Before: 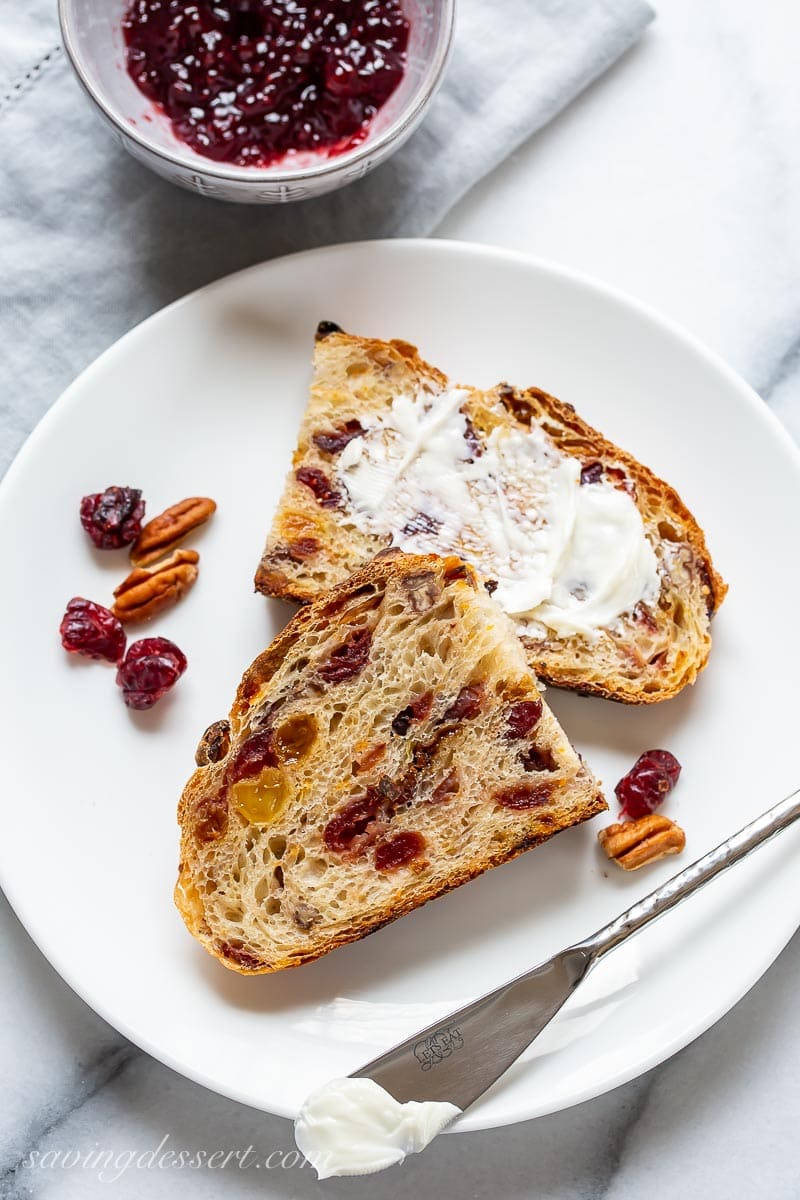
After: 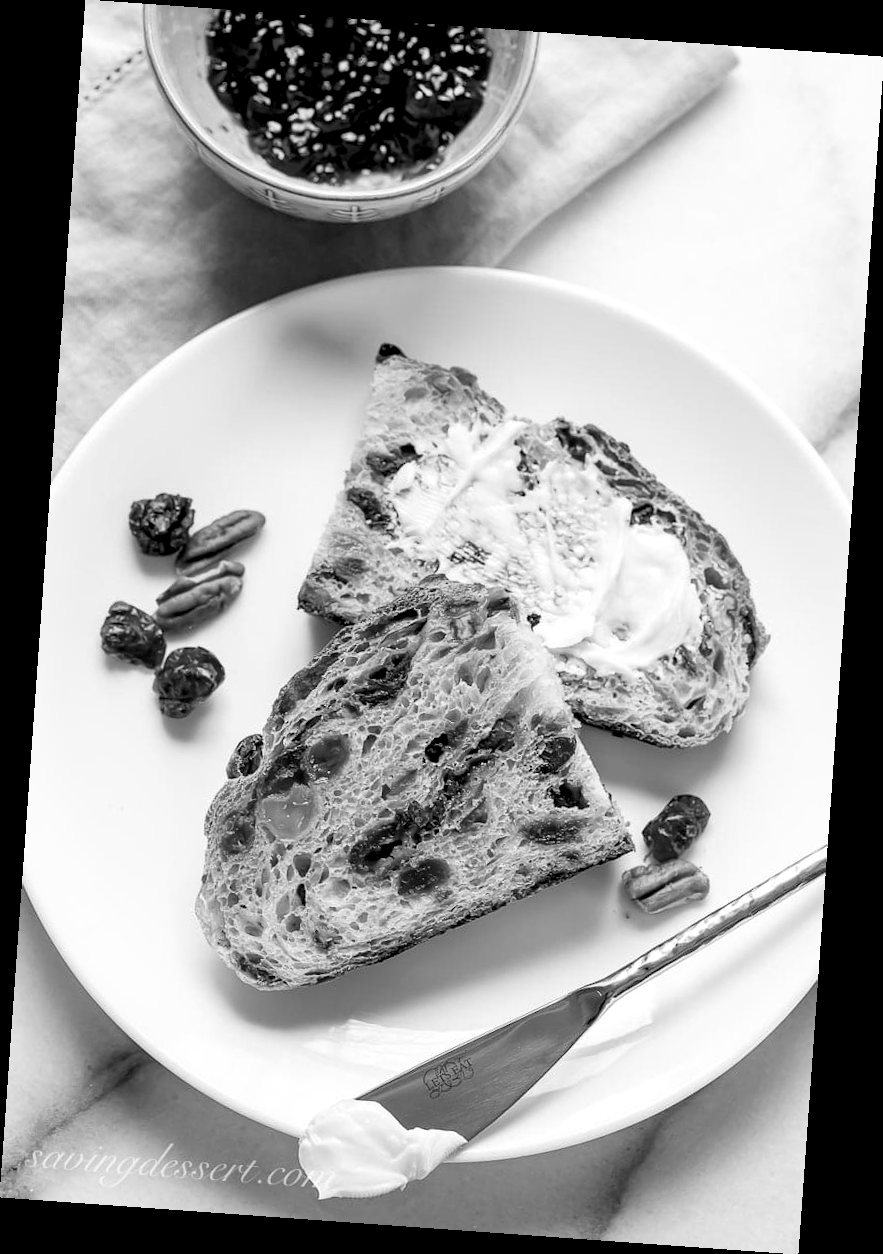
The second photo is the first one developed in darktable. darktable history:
rotate and perspective: rotation 4.1°, automatic cropping off
white balance: red 1.042, blue 1.17
exposure: black level correction 0.012, compensate highlight preservation false
monochrome: a 16.01, b -2.65, highlights 0.52
